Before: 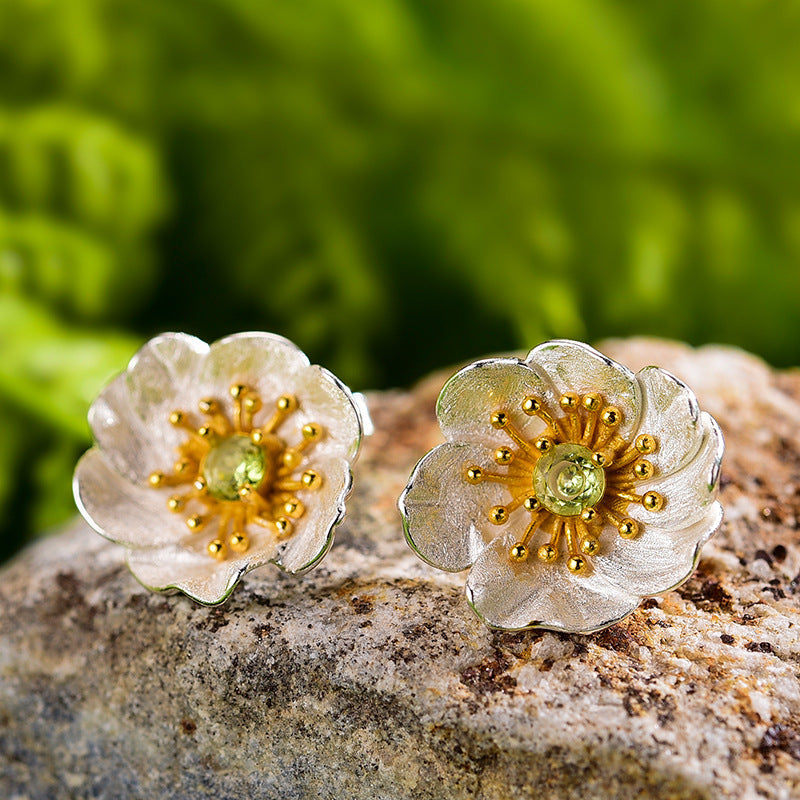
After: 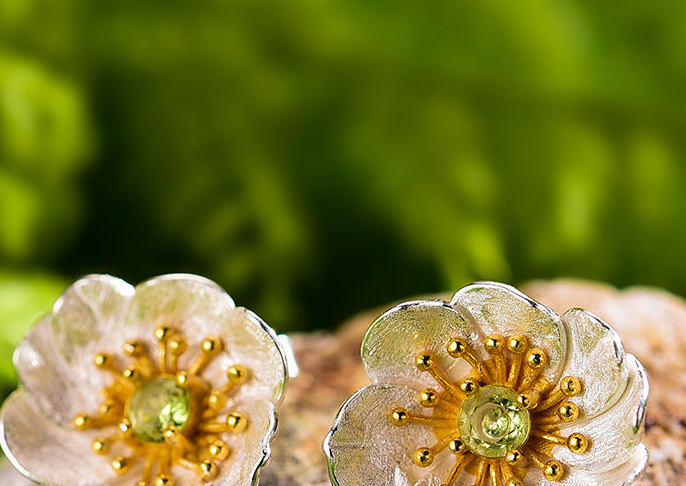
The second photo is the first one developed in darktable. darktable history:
crop and rotate: left 9.42%, top 7.318%, right 4.822%, bottom 31.822%
velvia: on, module defaults
